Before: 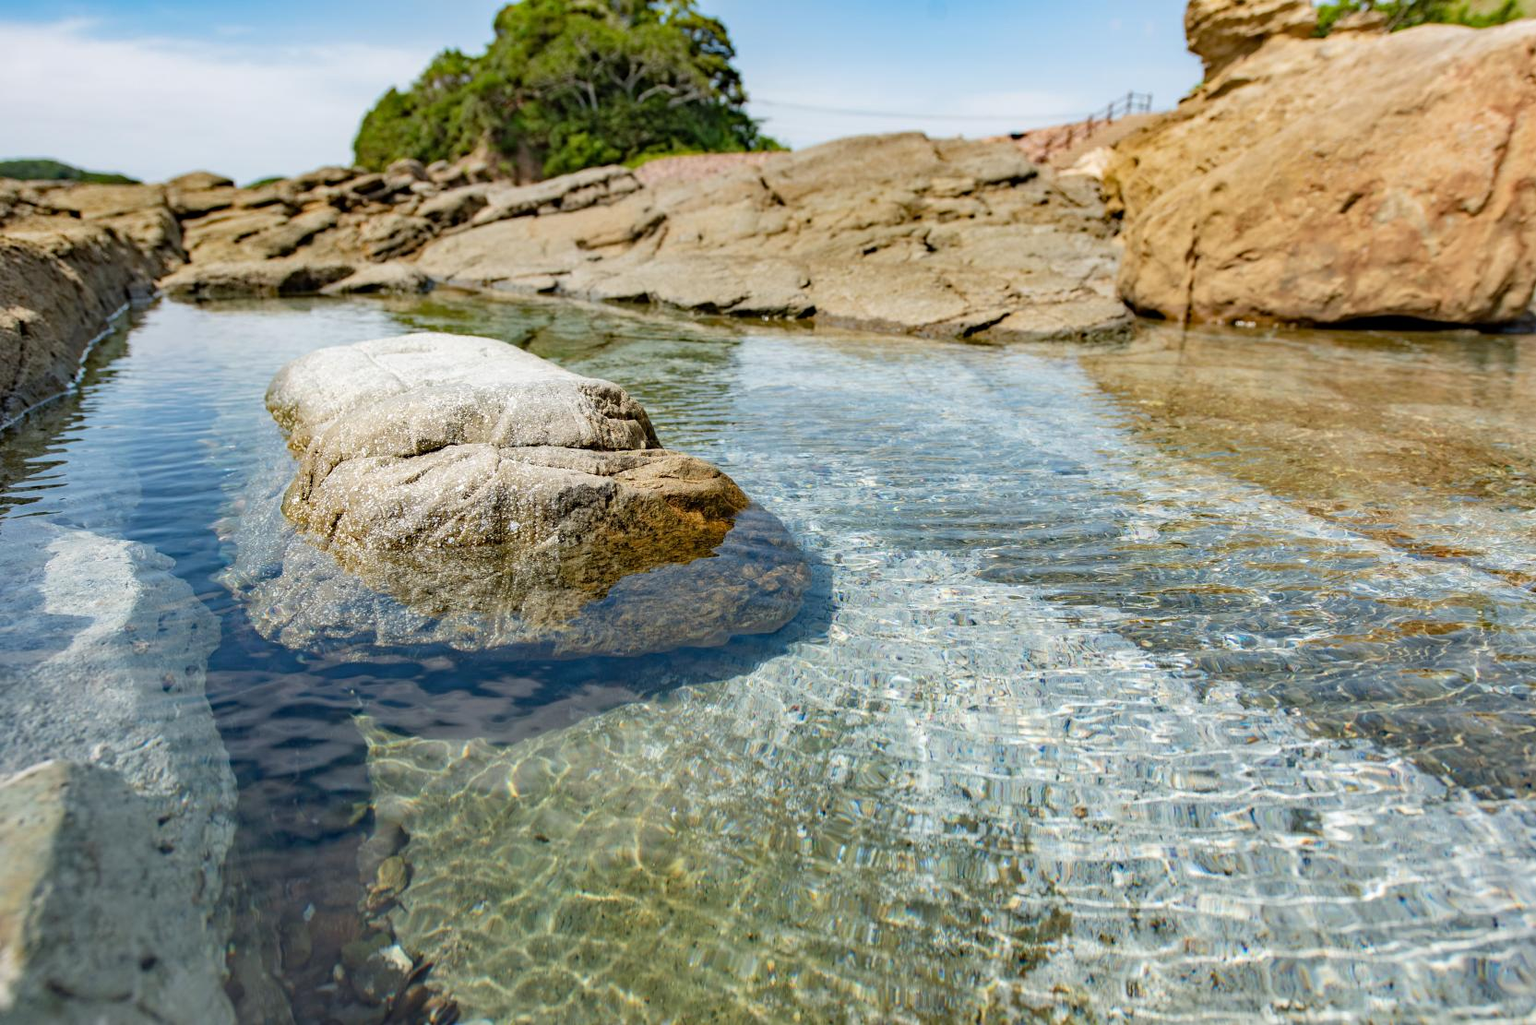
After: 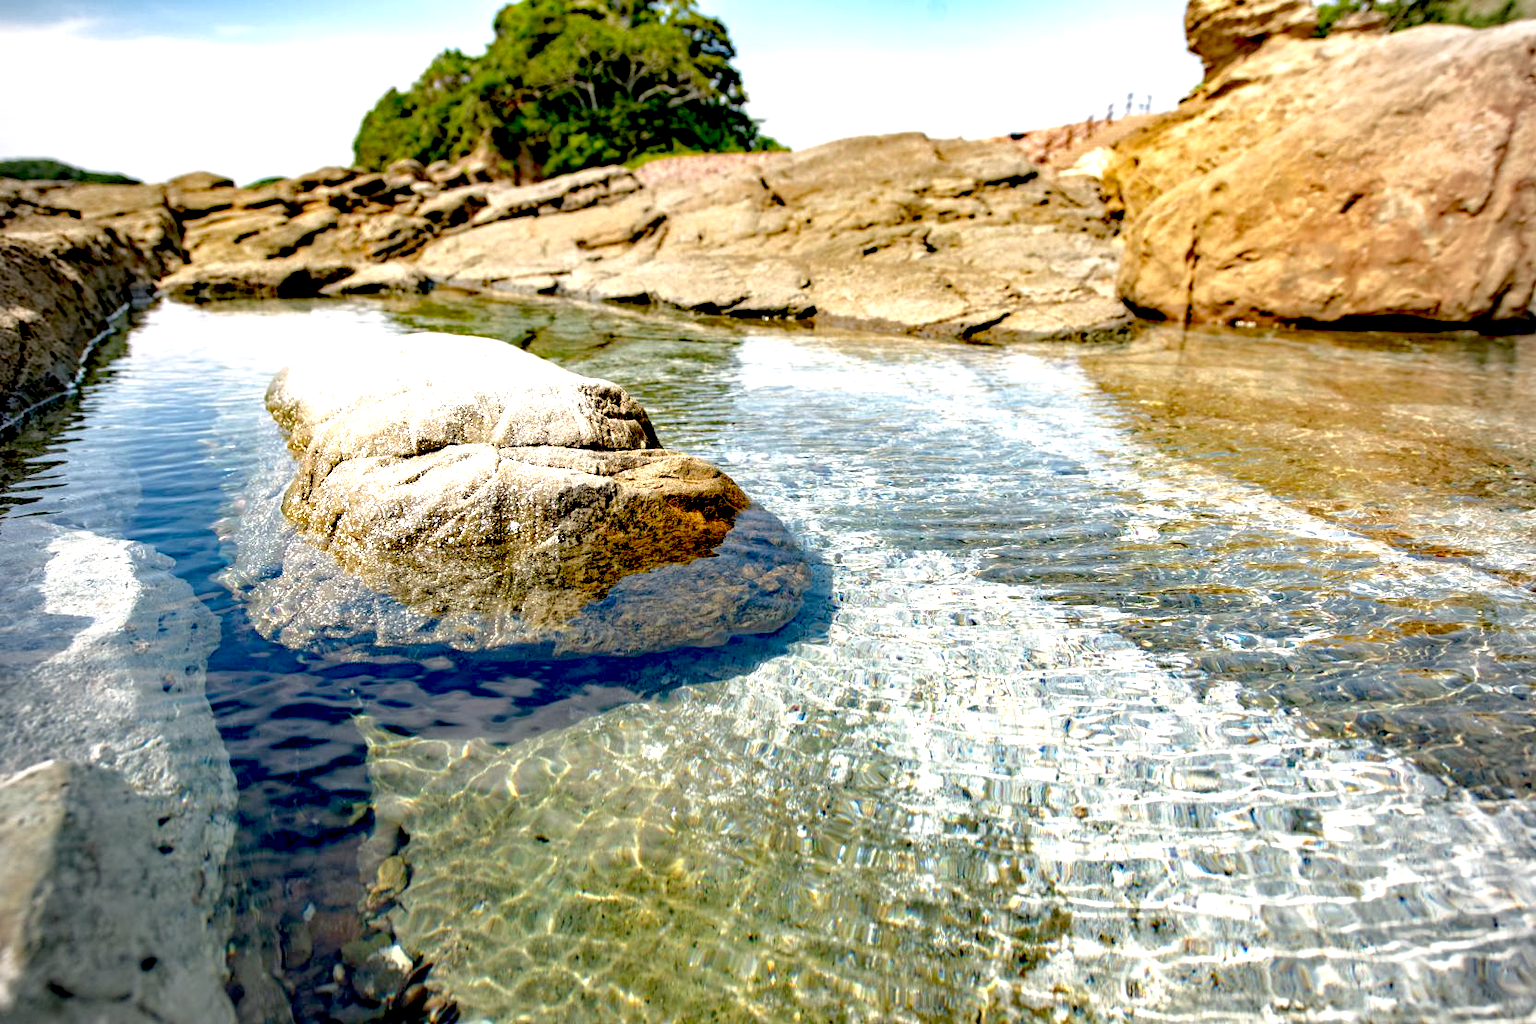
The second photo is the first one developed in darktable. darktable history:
exposure: black level correction 0.035, exposure 0.9 EV, compensate highlight preservation false
tone curve: curves: ch0 [(0, 0) (0.568, 0.517) (0.8, 0.717) (1, 1)]
vignetting: on, module defaults
color correction: highlights a* 3.84, highlights b* 5.07
